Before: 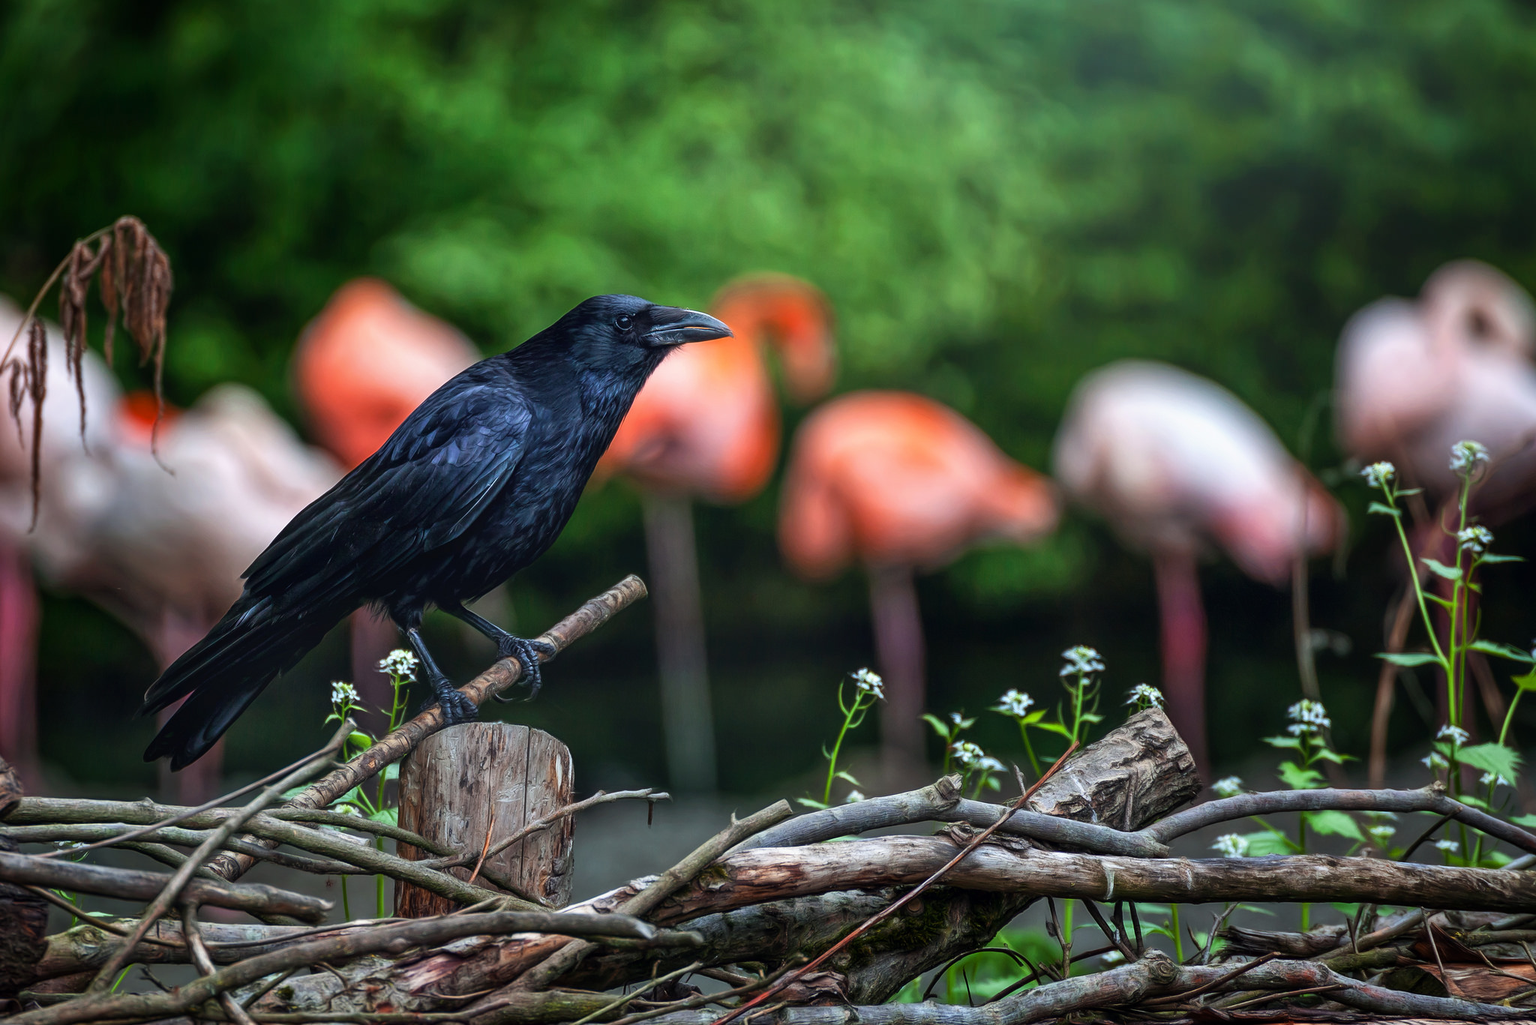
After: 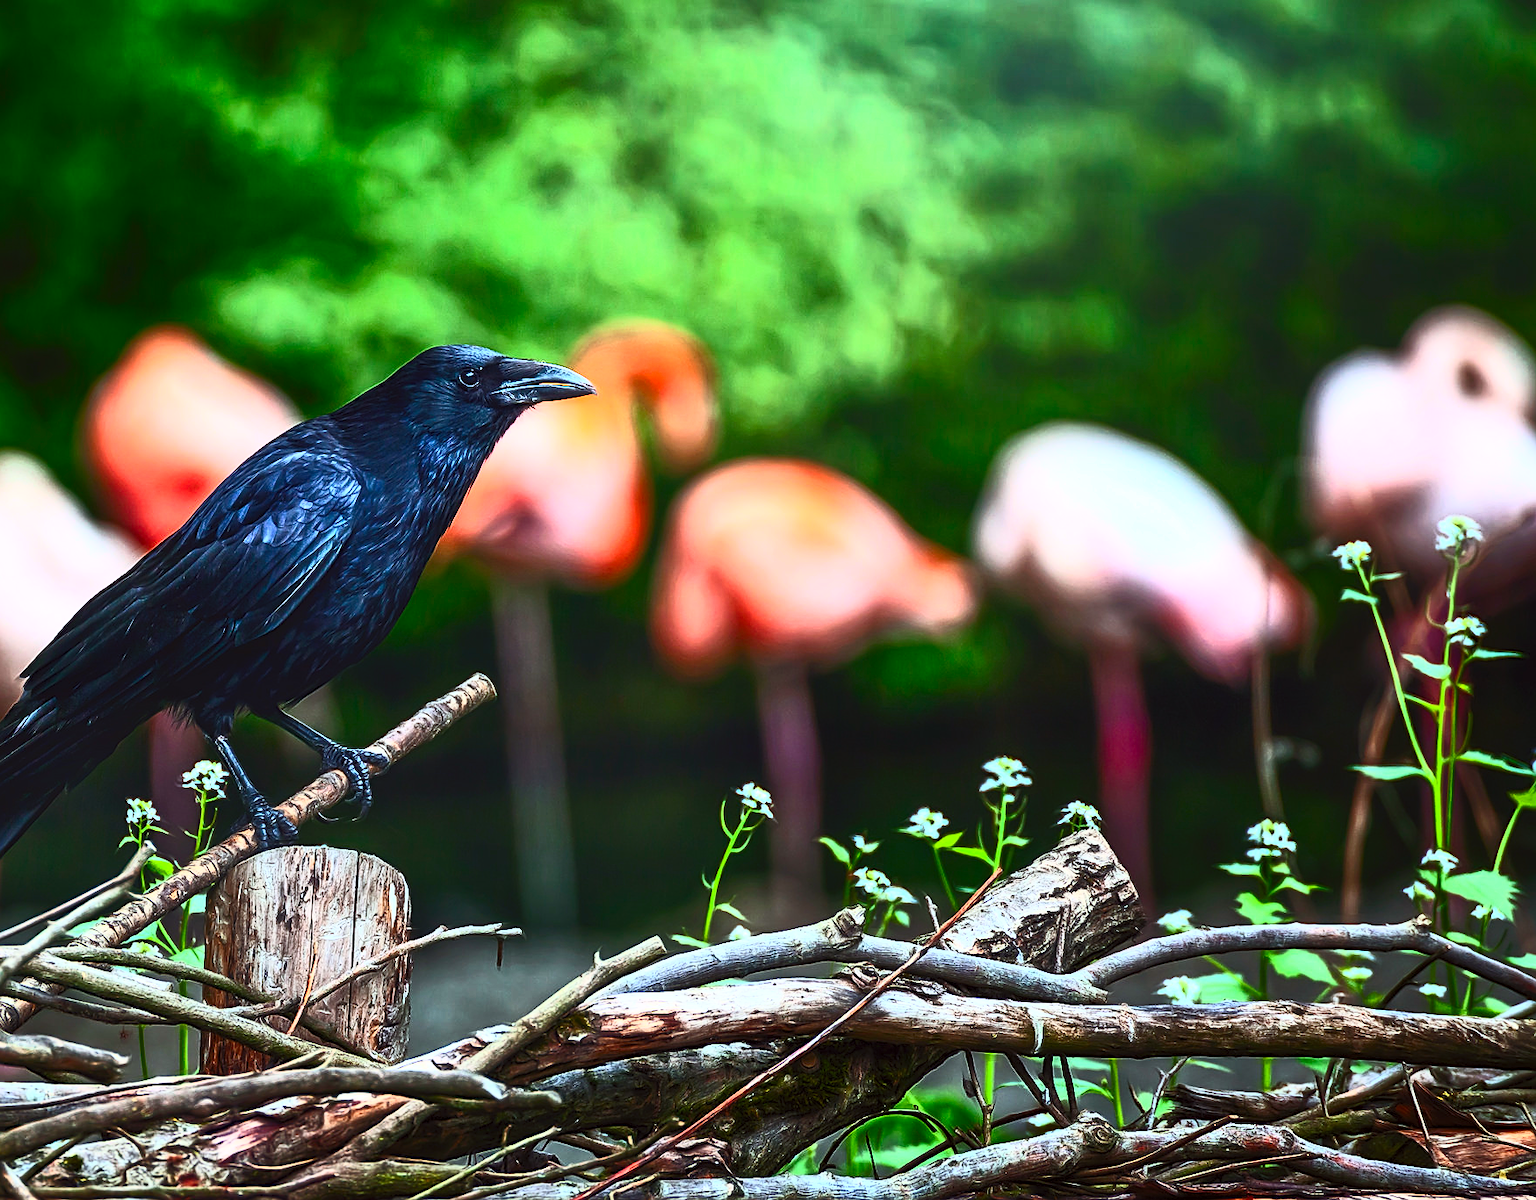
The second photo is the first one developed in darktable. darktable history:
exposure: compensate highlight preservation false
color correction: highlights a* -2.73, highlights b* -2.09, shadows a* 2.41, shadows b* 2.73
crop and rotate: left 14.584%
contrast brightness saturation: contrast 0.83, brightness 0.59, saturation 0.59
sharpen: on, module defaults
tone equalizer: on, module defaults
